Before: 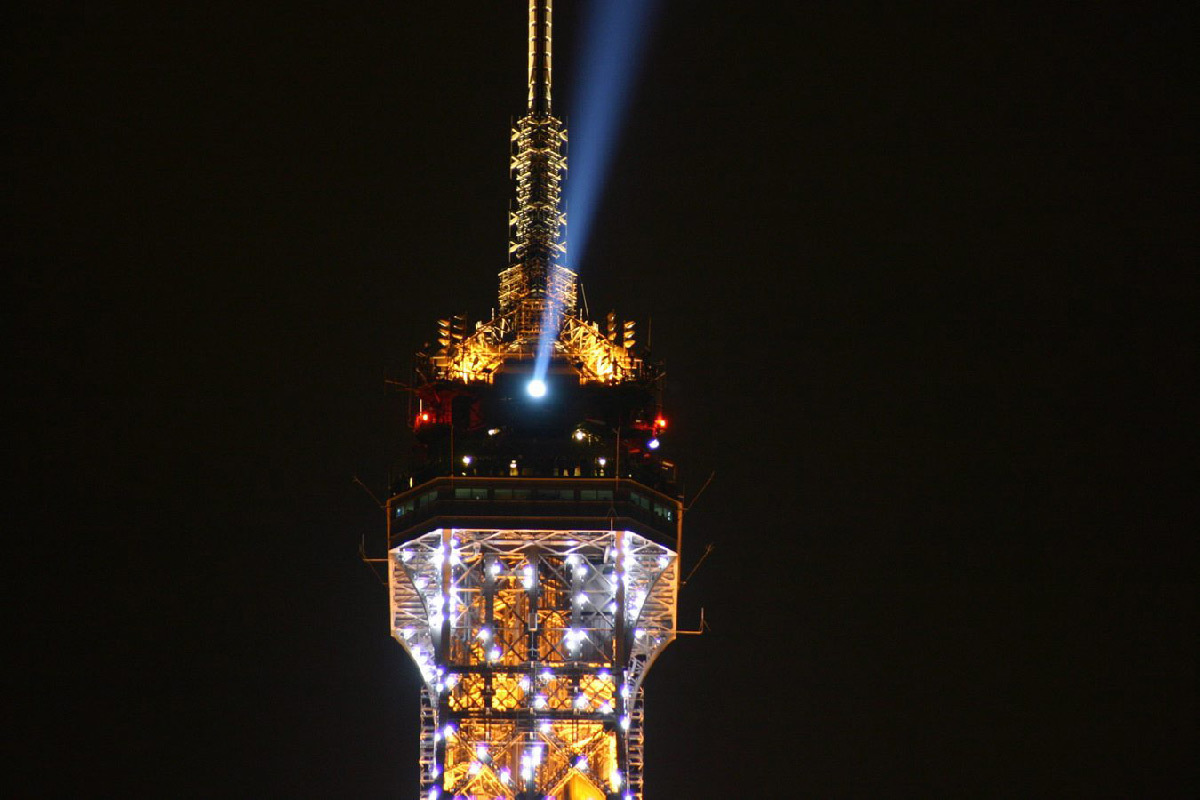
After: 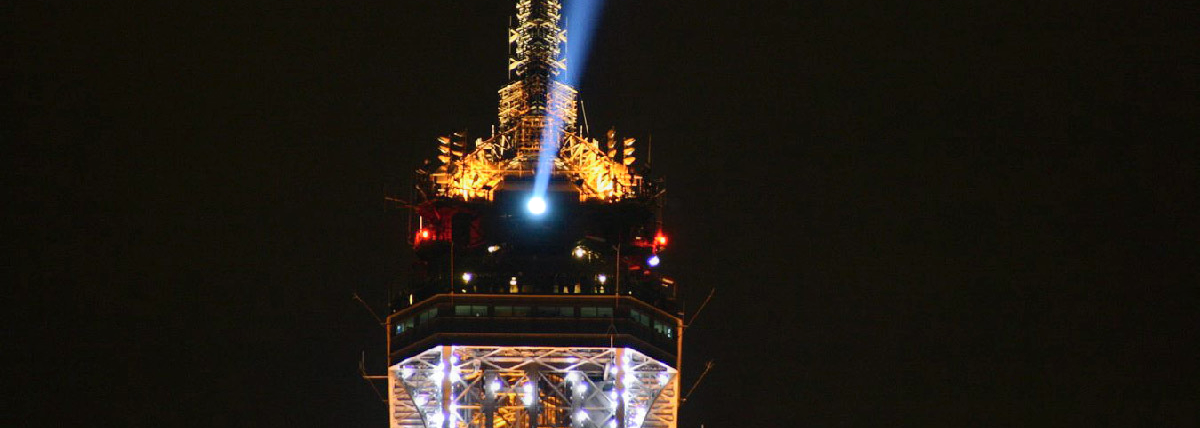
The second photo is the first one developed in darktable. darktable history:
haze removal: compatibility mode true, adaptive false
exposure: exposure -0.116 EV, compensate exposure bias true, compensate highlight preservation false
shadows and highlights: shadows 43.71, white point adjustment -1.46, soften with gaussian
crop and rotate: top 23.043%, bottom 23.437%
